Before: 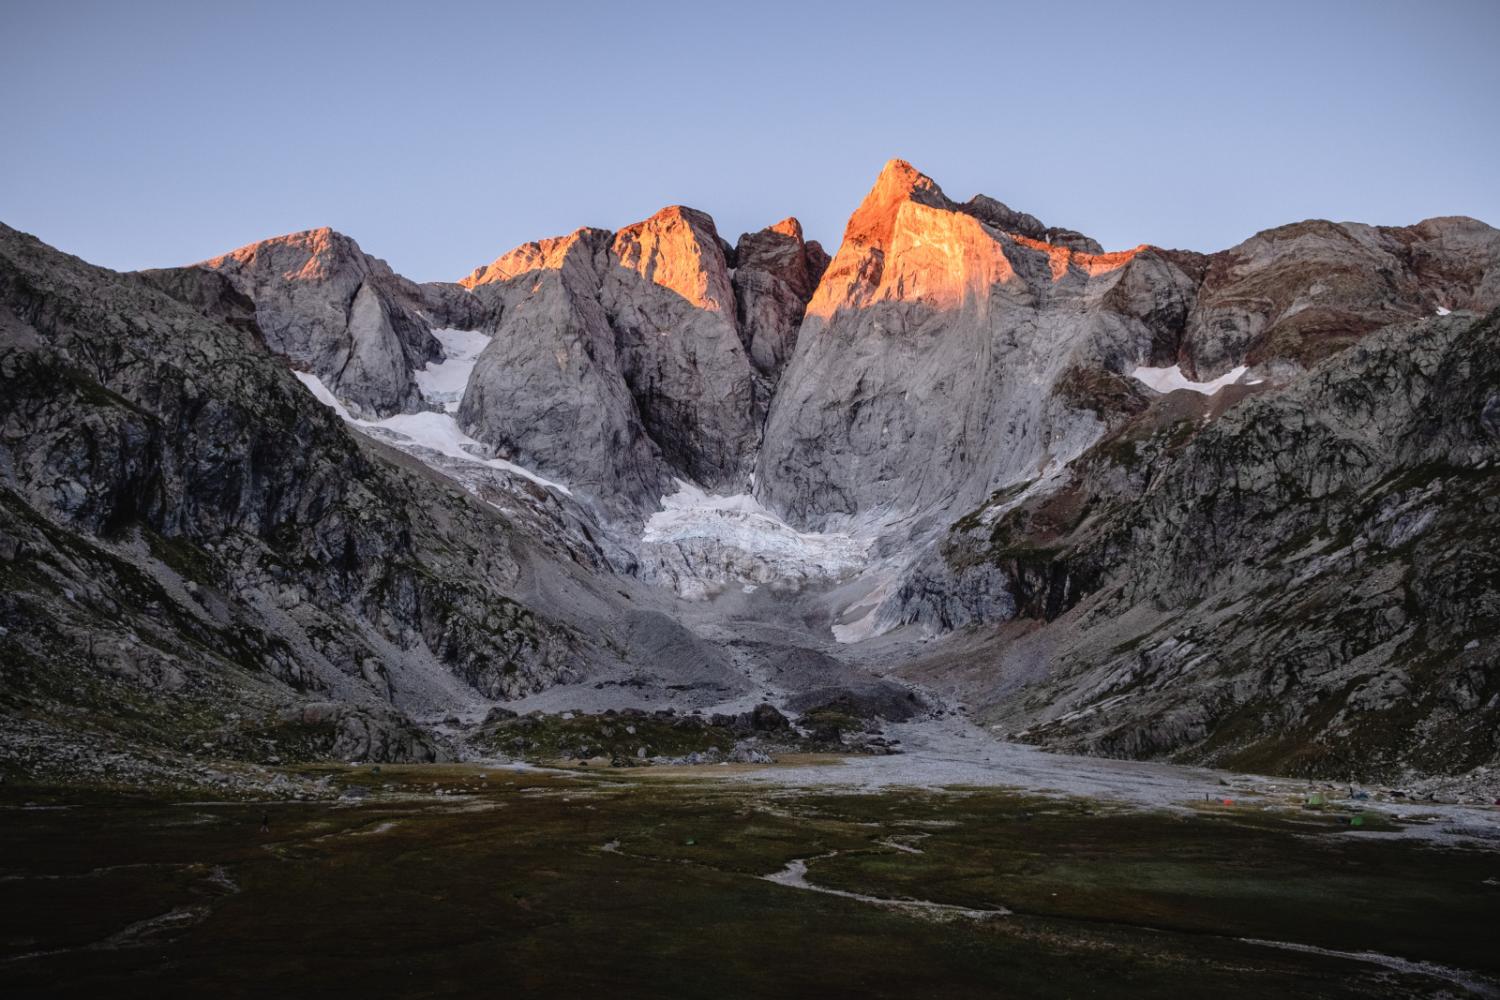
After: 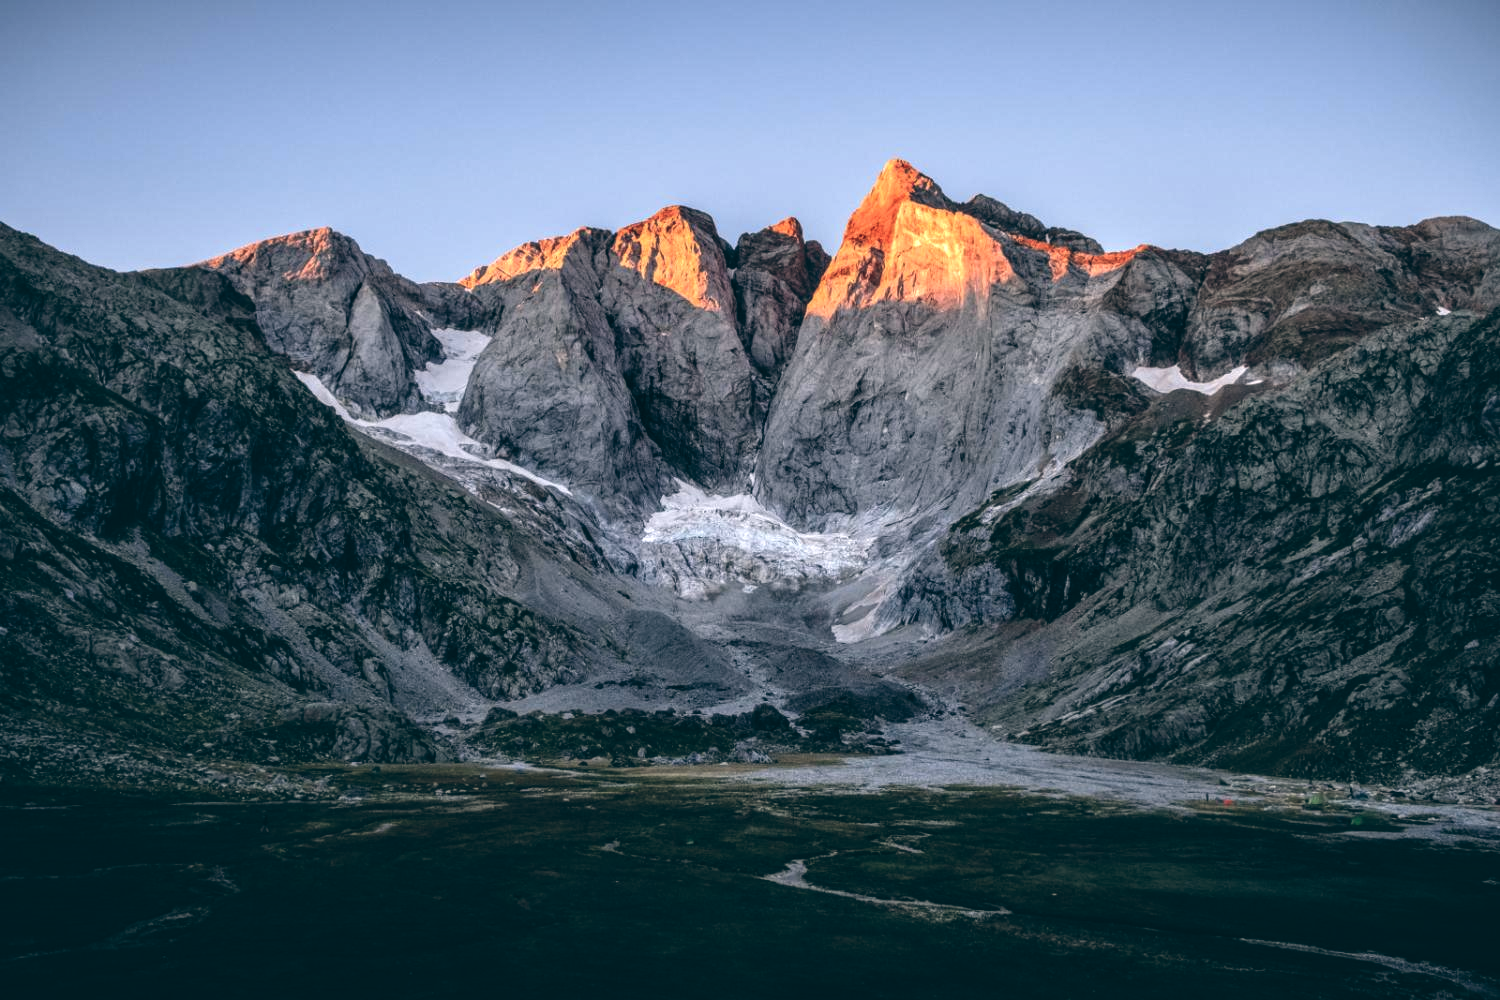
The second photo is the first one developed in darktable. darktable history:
tone equalizer: on, module defaults
levels: levels [0.026, 0.507, 0.987]
local contrast: on, module defaults
color balance: lift [1.016, 0.983, 1, 1.017], gamma [0.958, 1, 1, 1], gain [0.981, 1.007, 0.993, 1.002], input saturation 118.26%, contrast 13.43%, contrast fulcrum 21.62%, output saturation 82.76%
color correction: highlights b* 3
